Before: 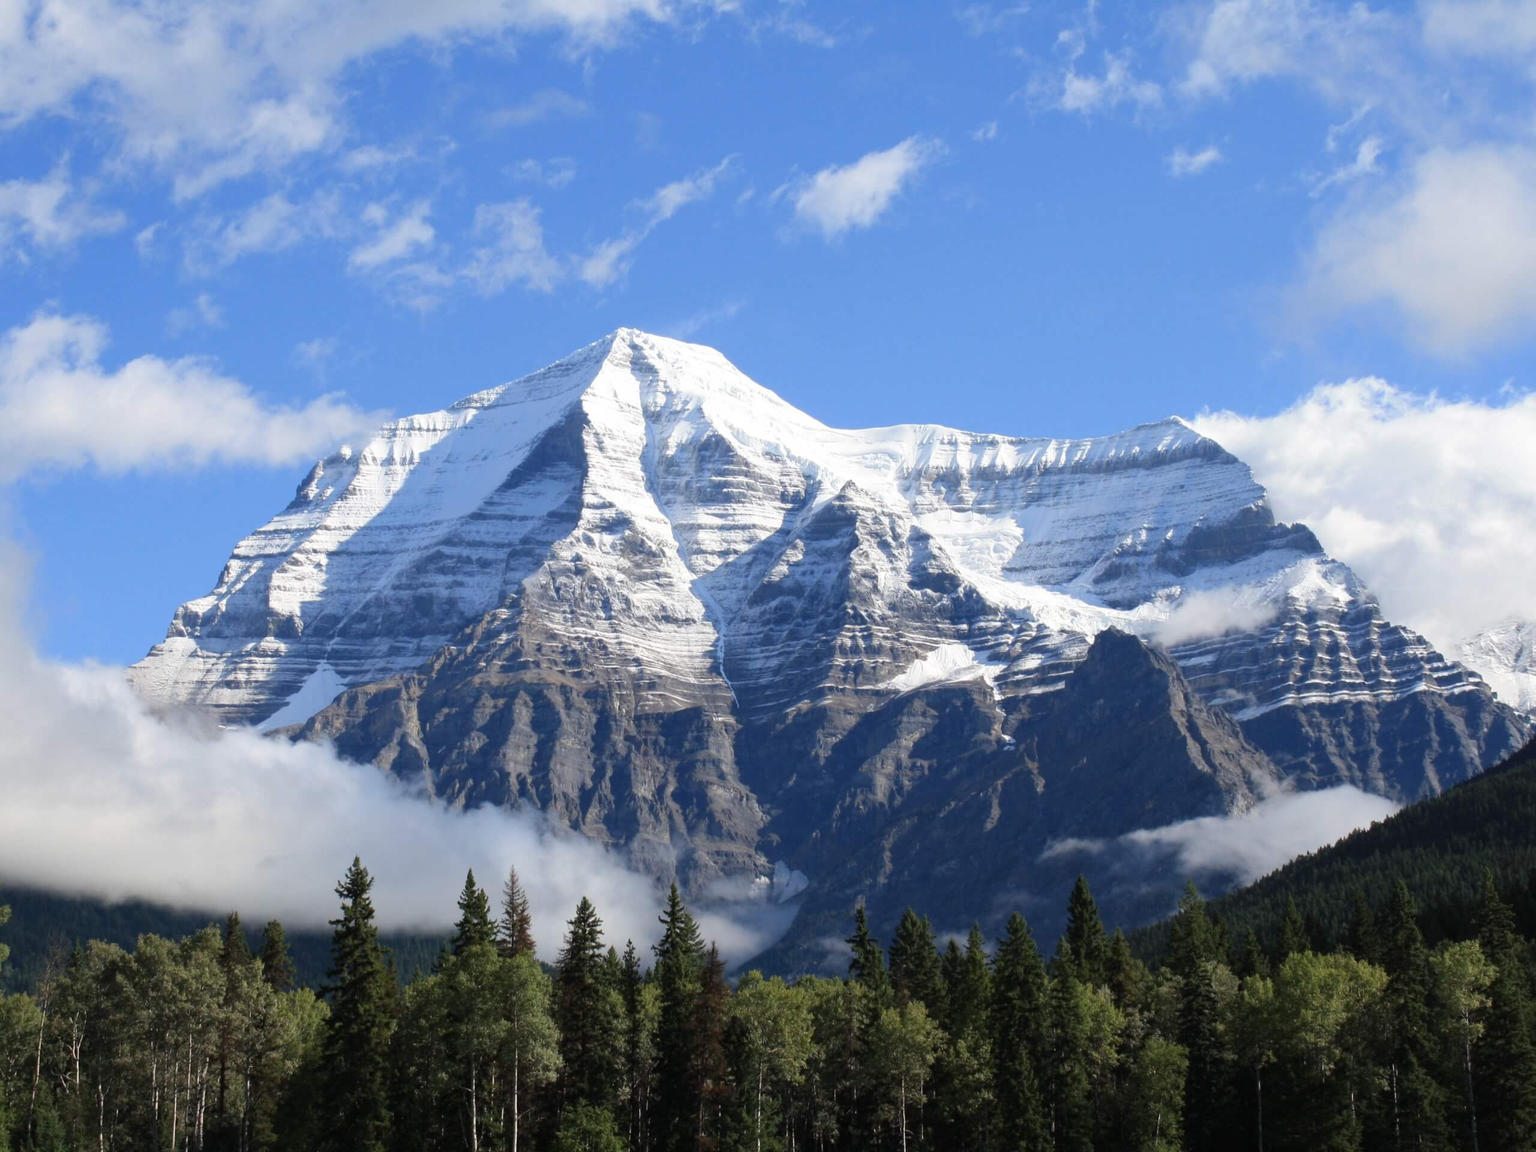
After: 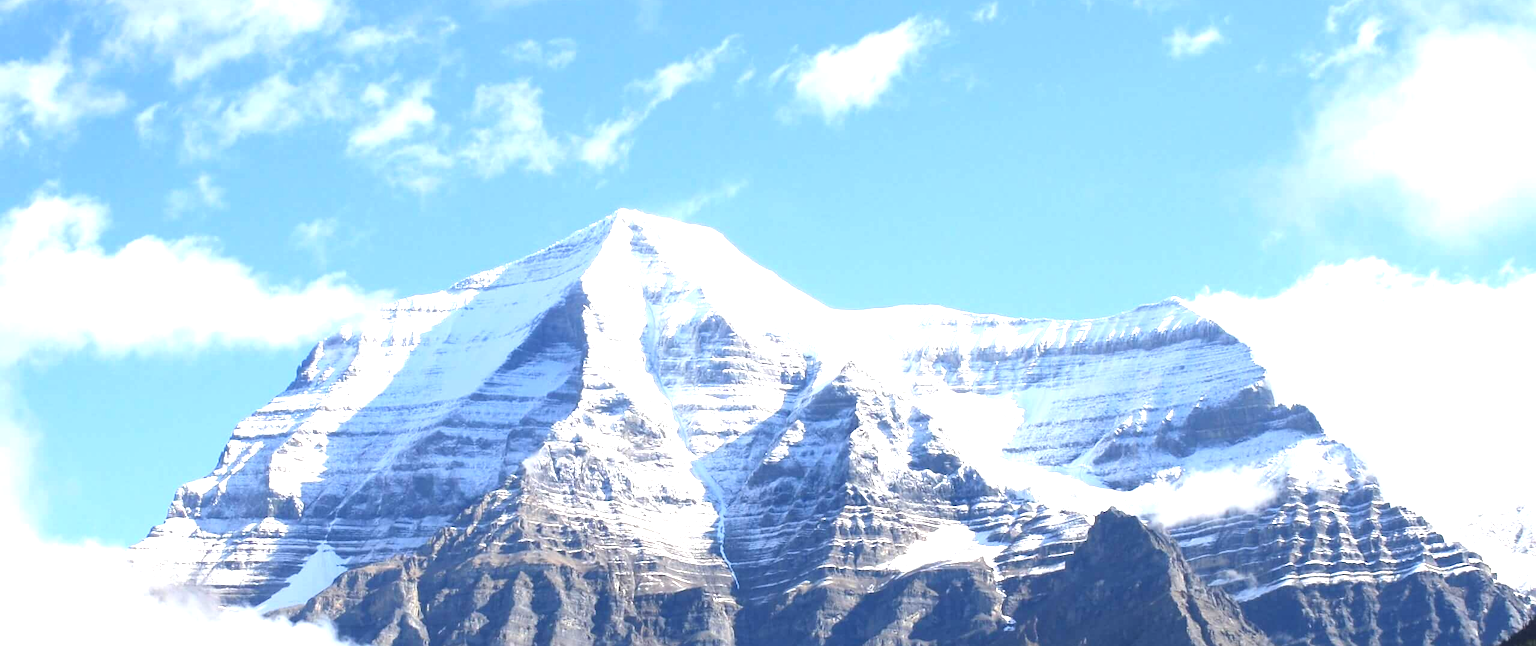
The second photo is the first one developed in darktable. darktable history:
sharpen: radius 1.859, amount 0.399, threshold 1.485
exposure: black level correction 0, exposure 1.2 EV, compensate highlight preservation false
crop and rotate: top 10.415%, bottom 33.477%
